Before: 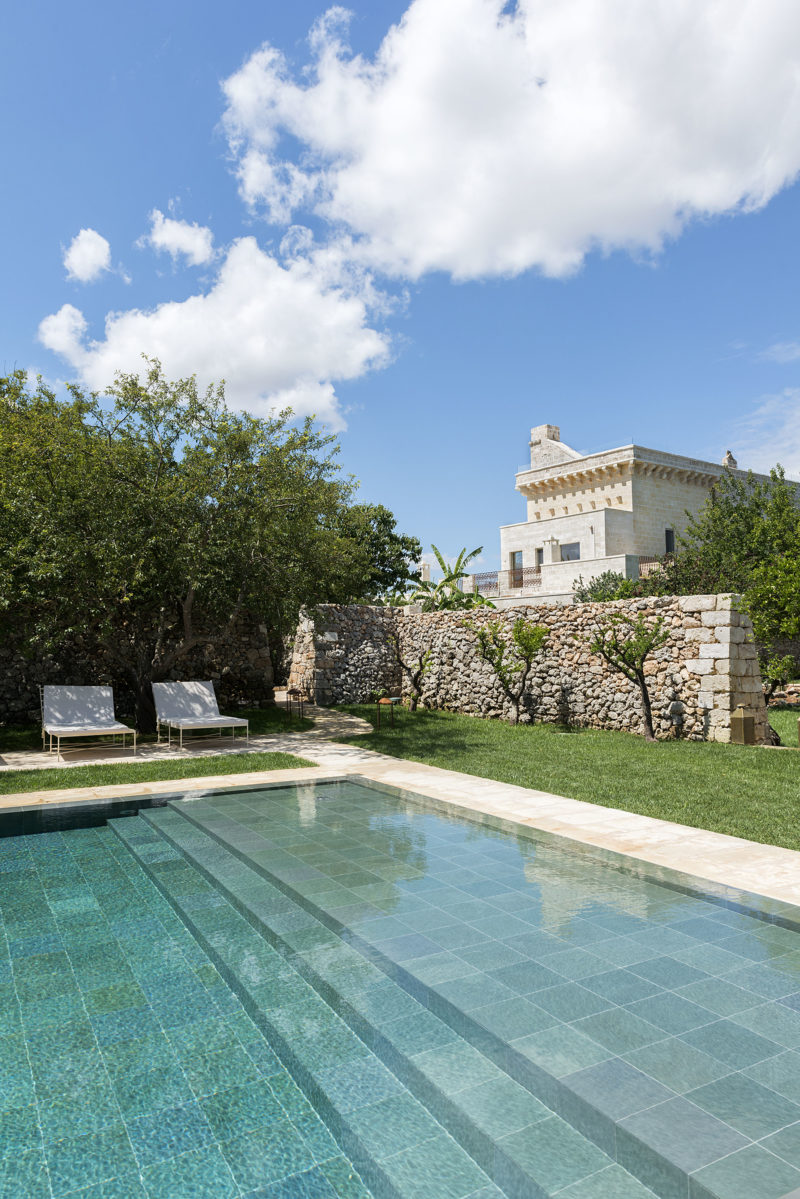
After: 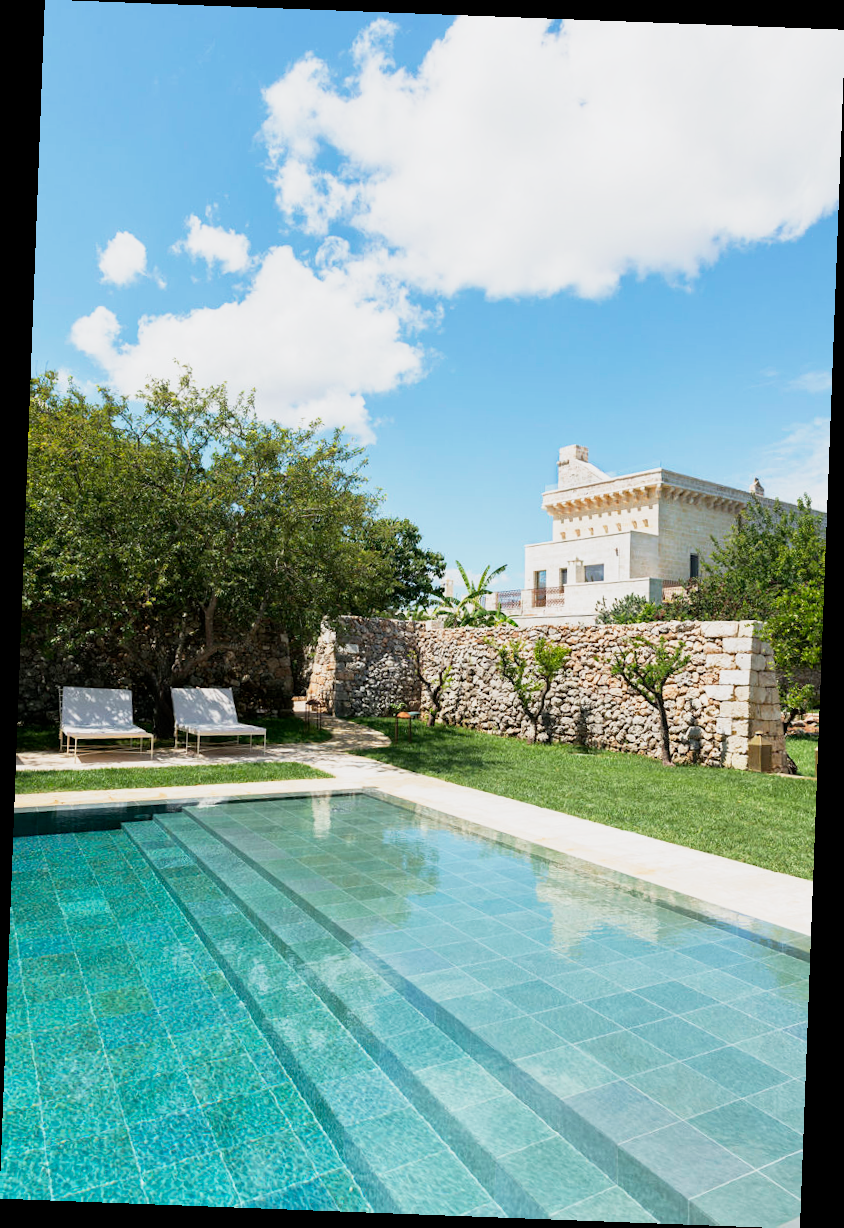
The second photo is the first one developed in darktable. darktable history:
rotate and perspective: rotation 2.17°, automatic cropping off
base curve: curves: ch0 [(0, 0) (0.088, 0.125) (0.176, 0.251) (0.354, 0.501) (0.613, 0.749) (1, 0.877)], preserve colors none
